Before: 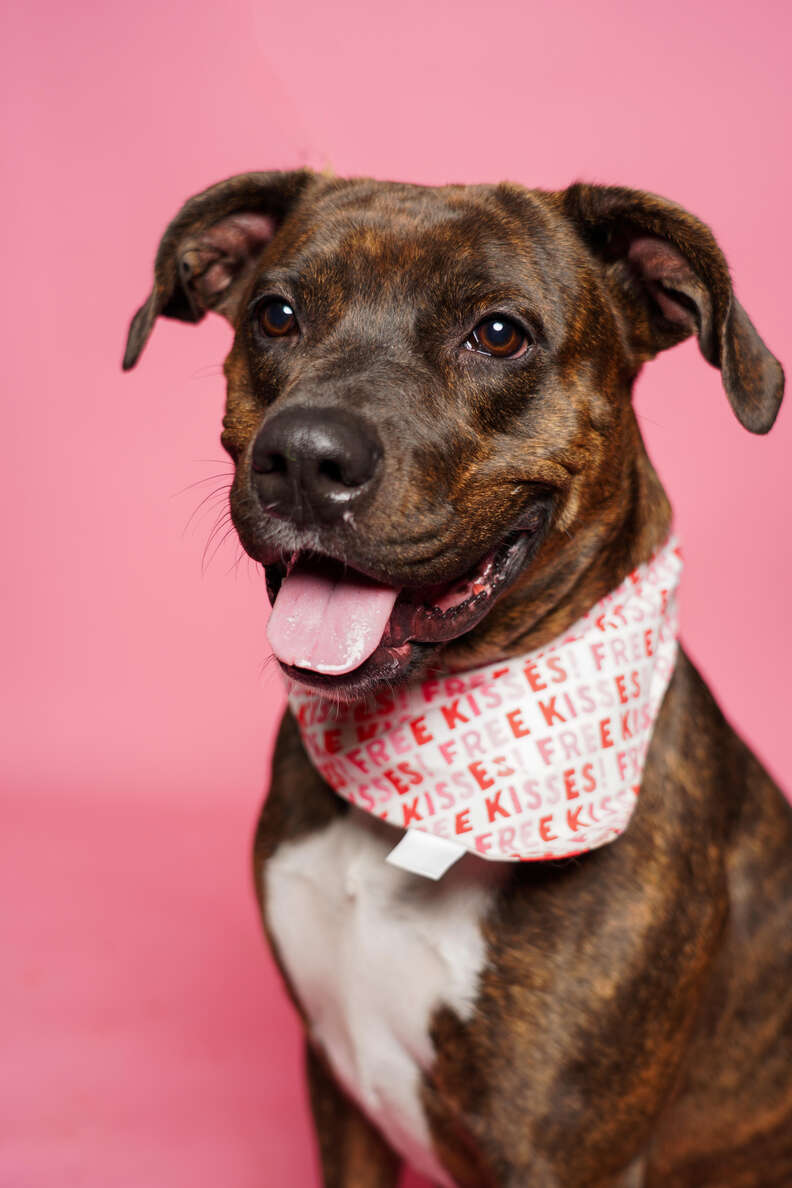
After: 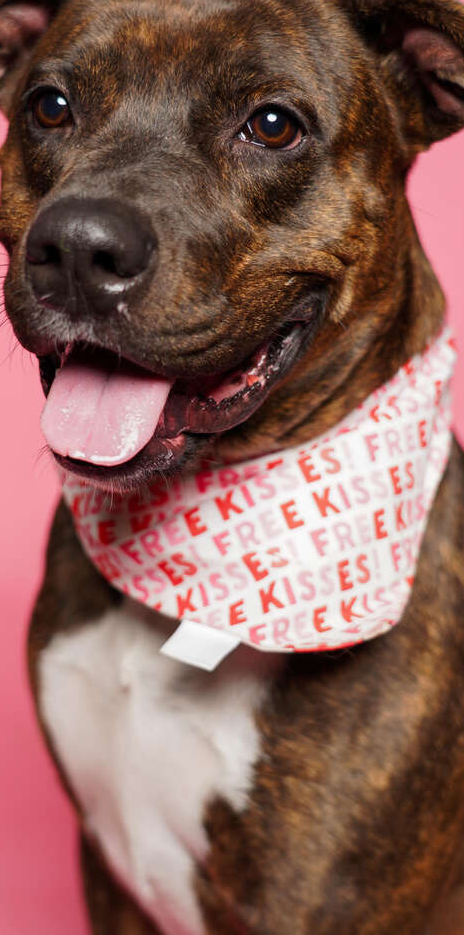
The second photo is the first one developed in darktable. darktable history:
crop and rotate: left 28.612%, top 17.641%, right 12.701%, bottom 3.588%
